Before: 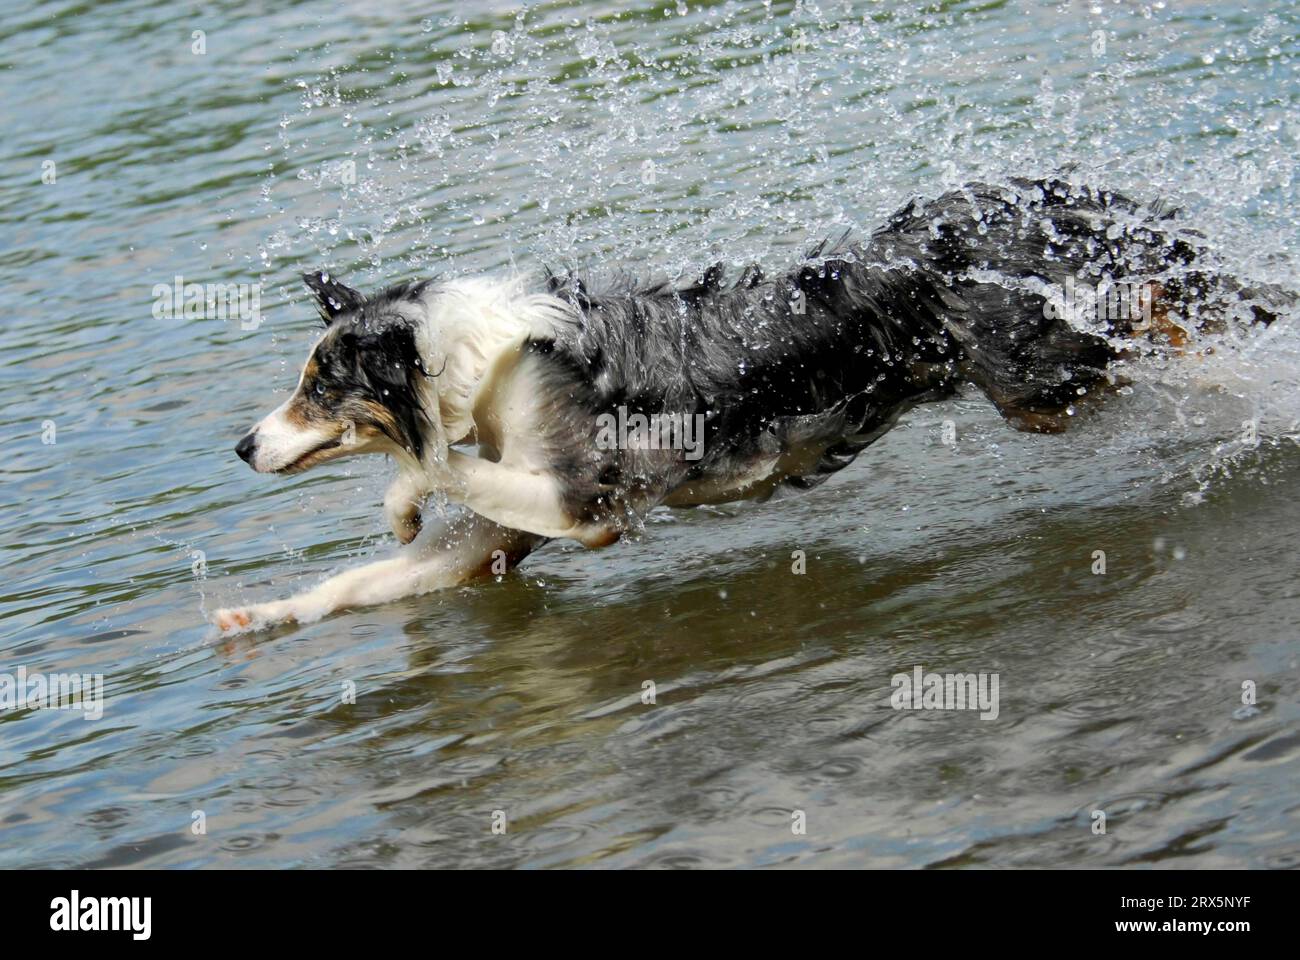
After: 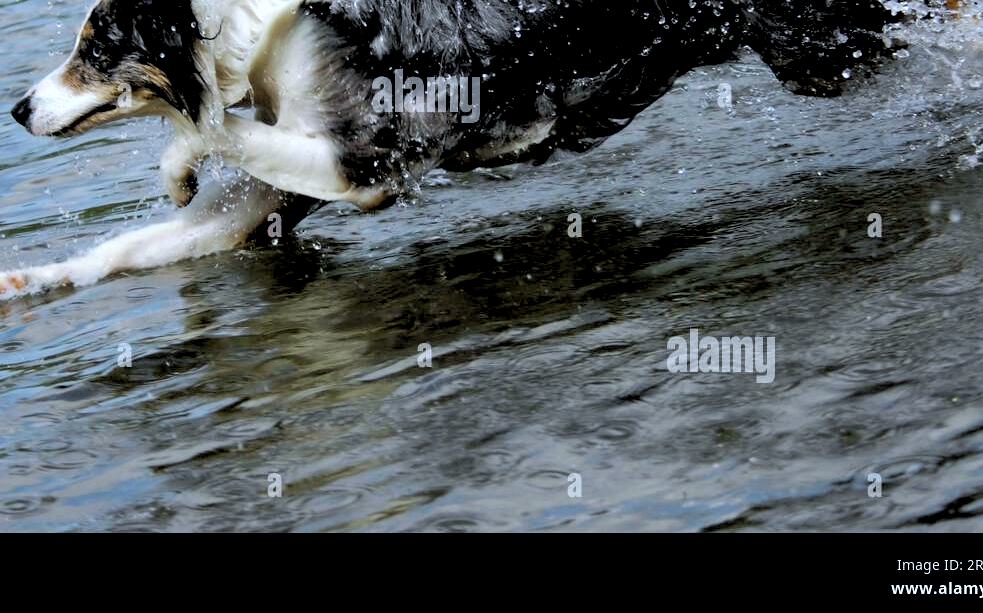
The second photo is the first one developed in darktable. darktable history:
crop and rotate: left 17.299%, top 35.115%, right 7.015%, bottom 1.024%
rgb levels: levels [[0.034, 0.472, 0.904], [0, 0.5, 1], [0, 0.5, 1]]
white balance: red 0.931, blue 1.11
